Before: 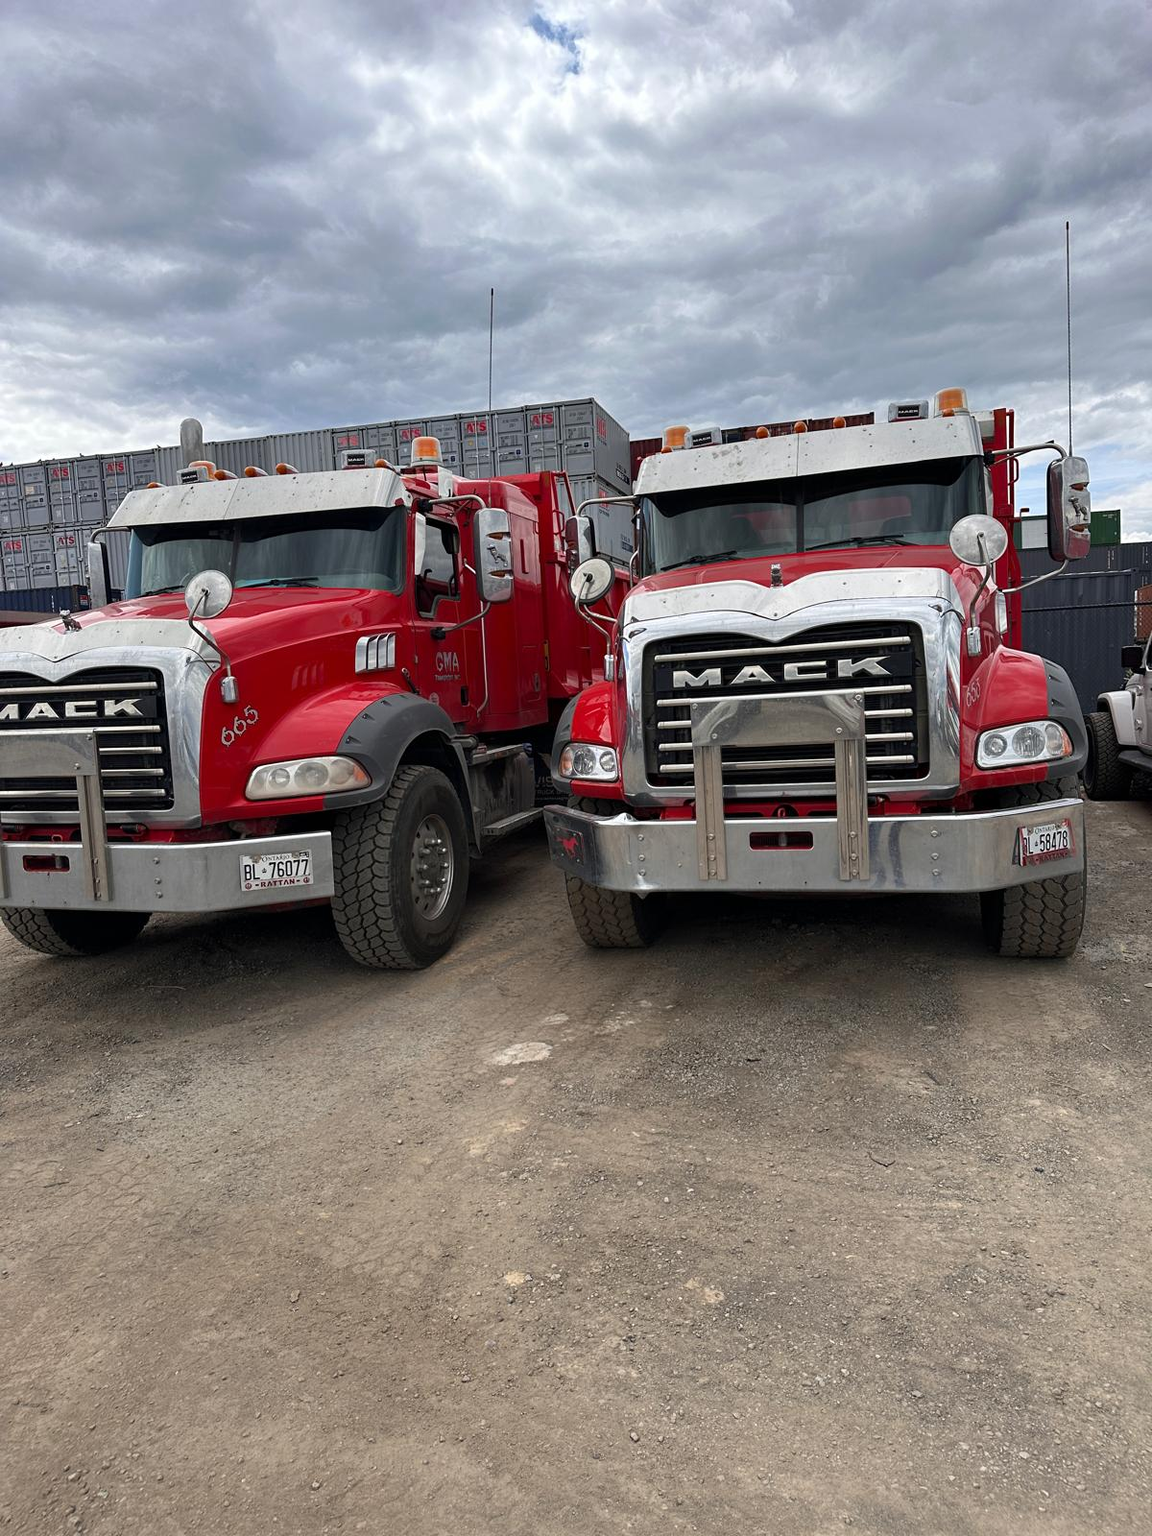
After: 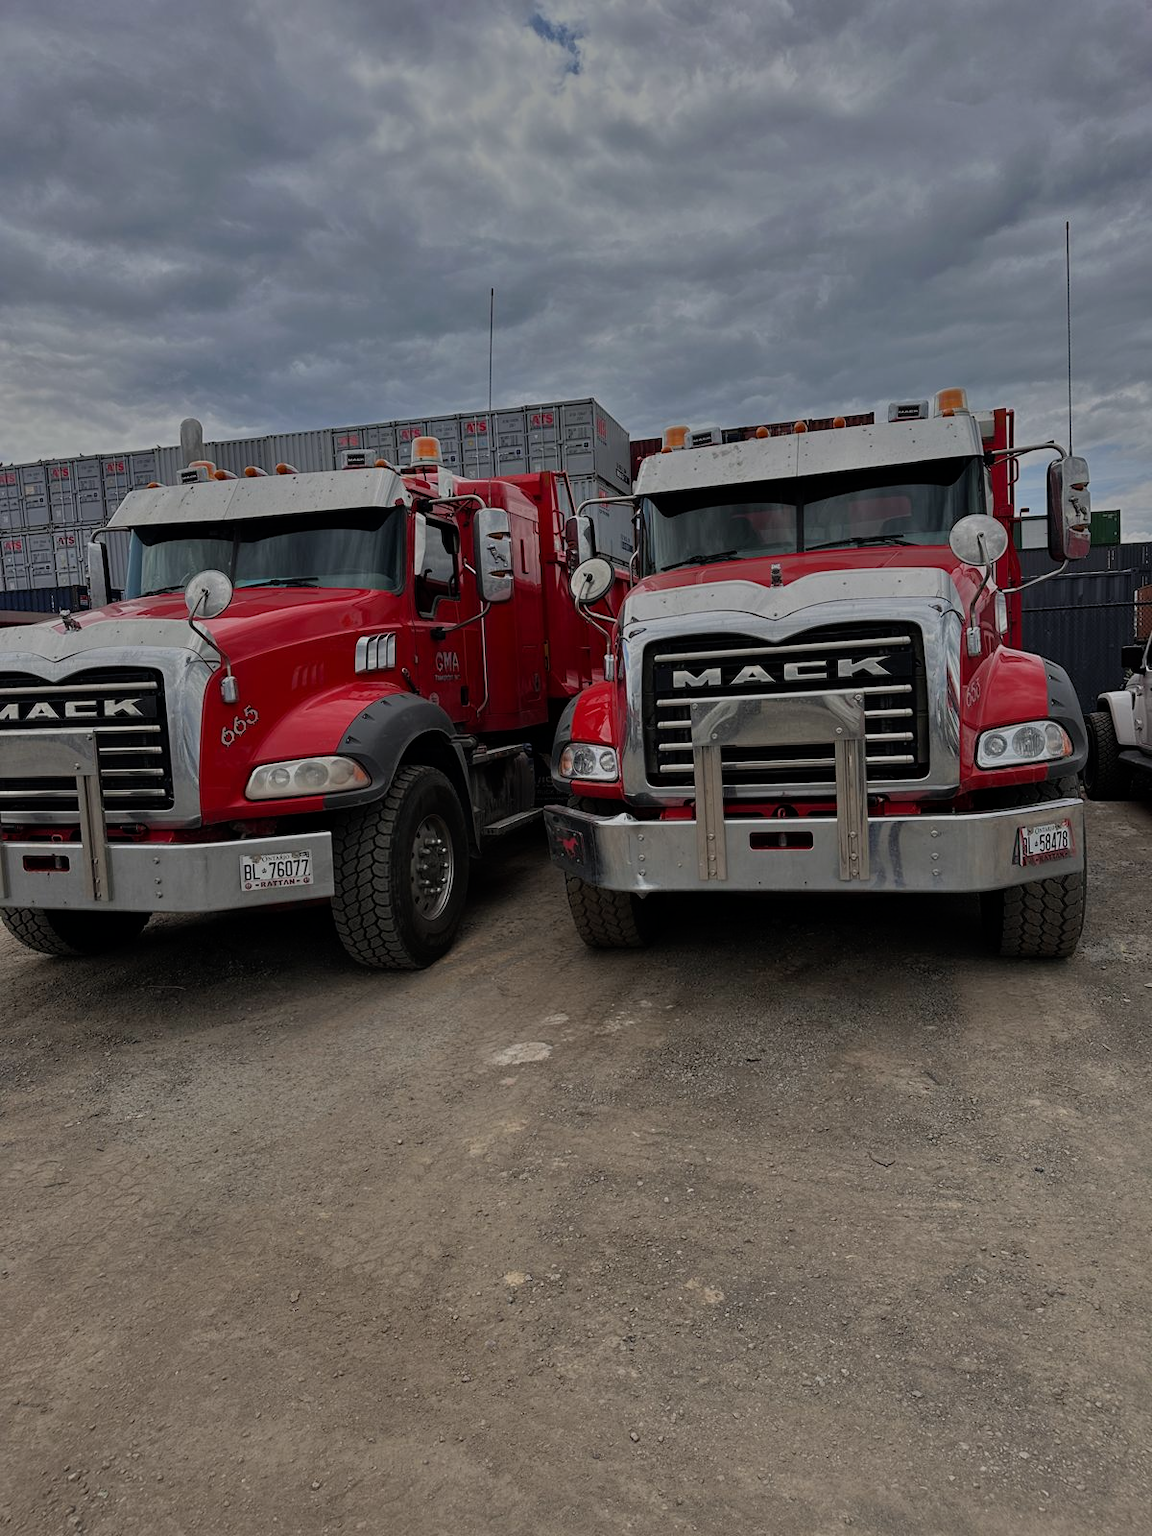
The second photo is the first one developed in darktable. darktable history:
exposure: exposure -1.96 EV, compensate highlight preservation false
tone equalizer: -7 EV 0.153 EV, -6 EV 0.564 EV, -5 EV 1.16 EV, -4 EV 1.29 EV, -3 EV 1.17 EV, -2 EV 0.6 EV, -1 EV 0.154 EV
